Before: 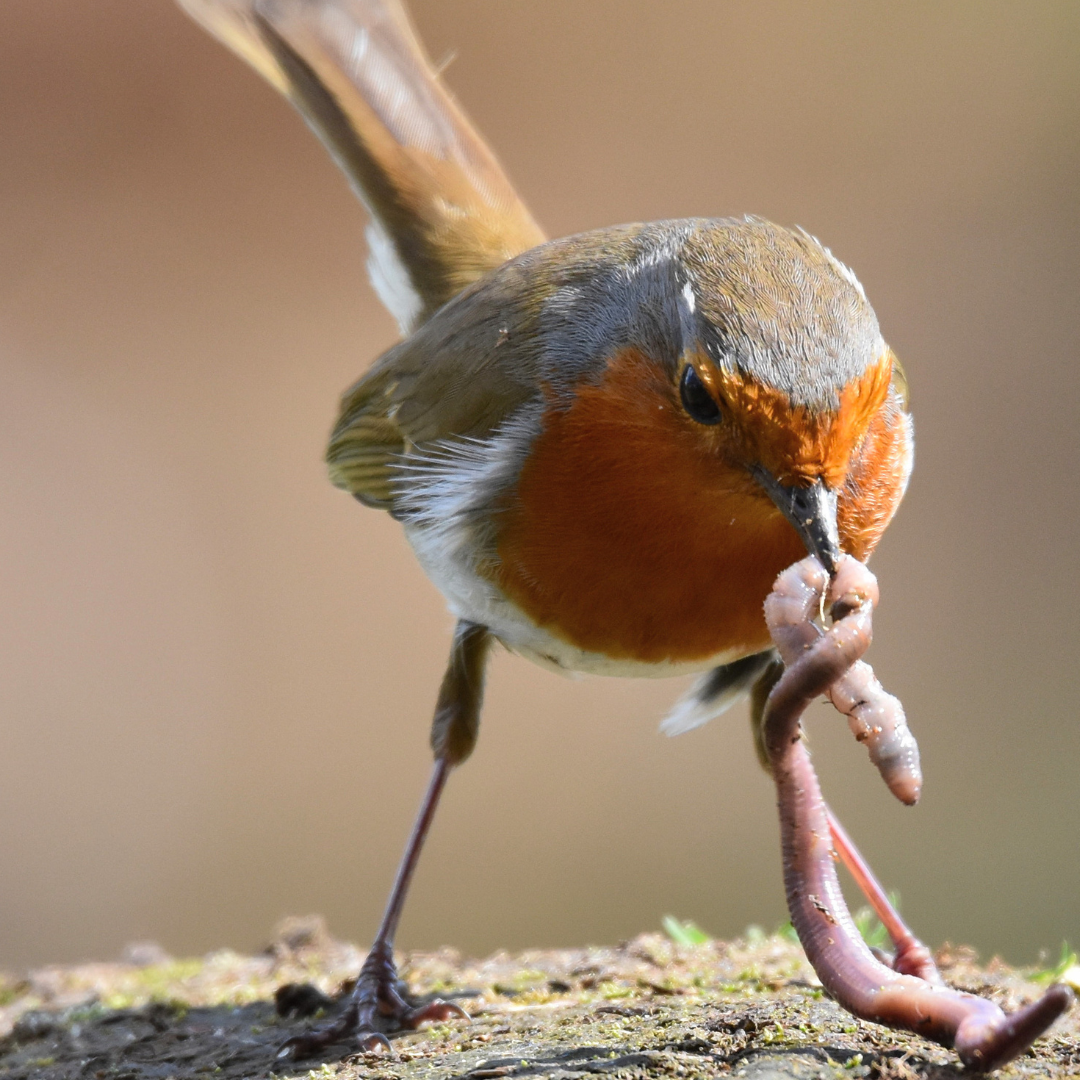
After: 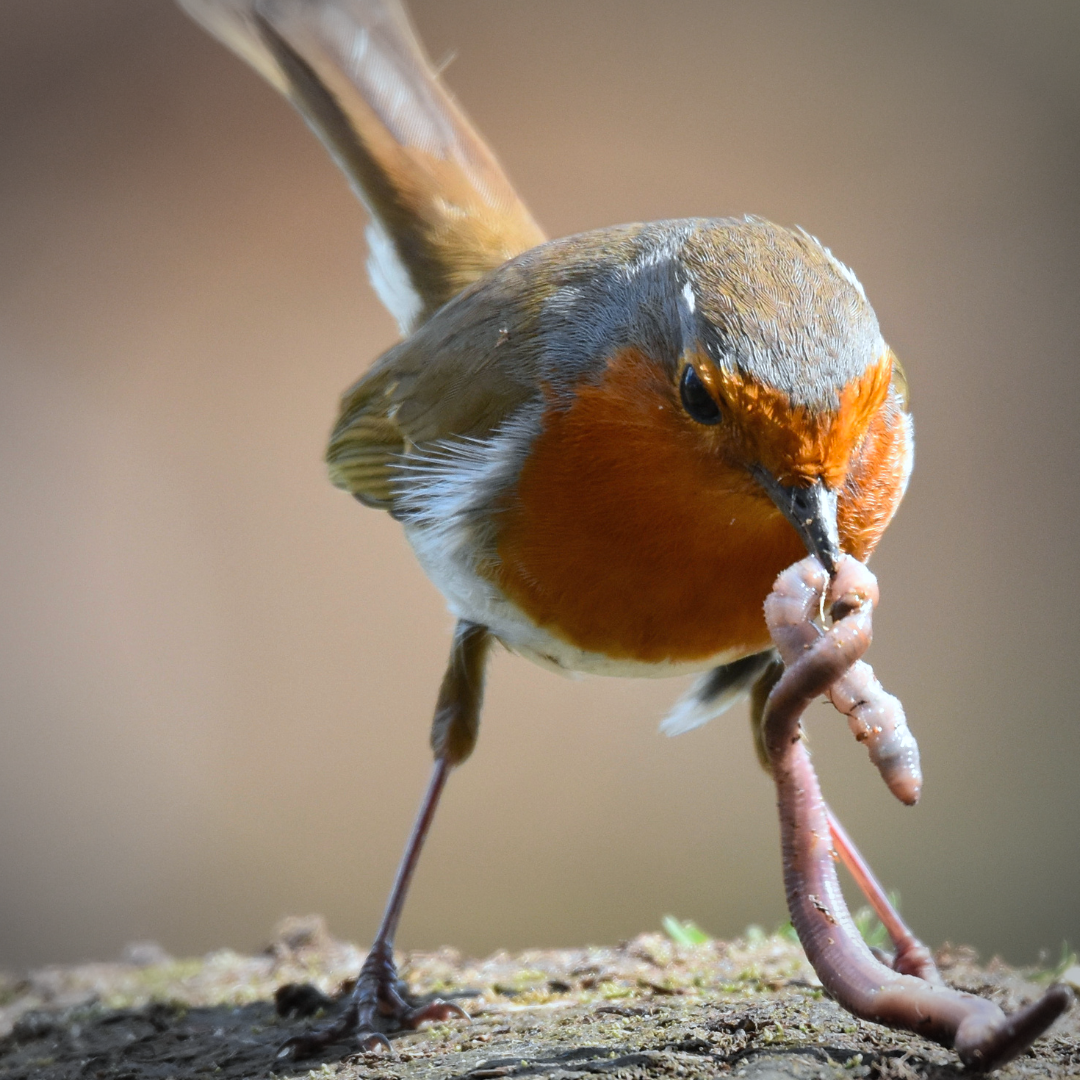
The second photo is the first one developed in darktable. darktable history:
color calibration: output R [1.063, -0.012, -0.003, 0], output G [0, 1.022, 0.021, 0], output B [-0.079, 0.047, 1, 0], illuminant custom, x 0.368, y 0.373, temperature 4350.43 K
vignetting: width/height ratio 1.096
